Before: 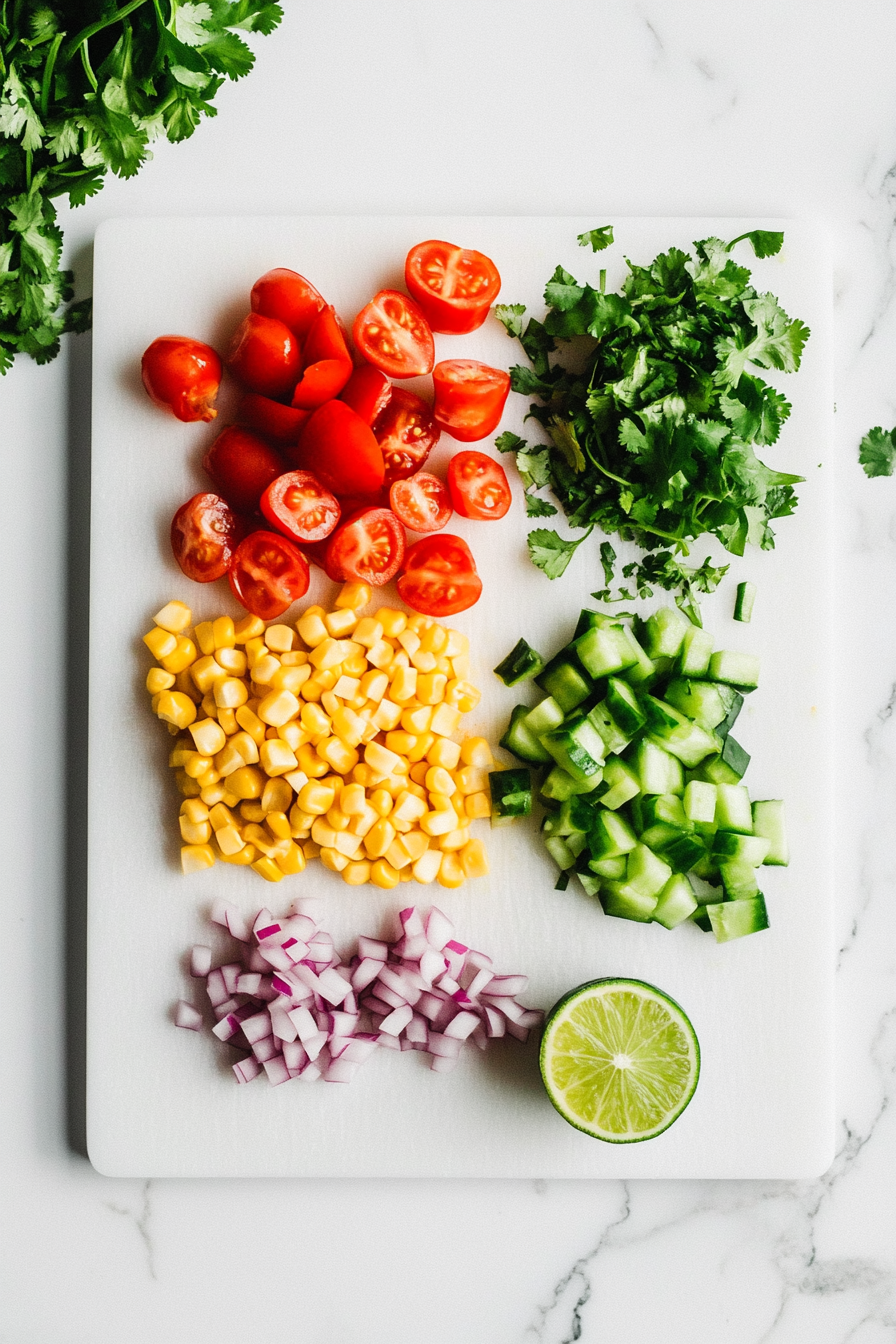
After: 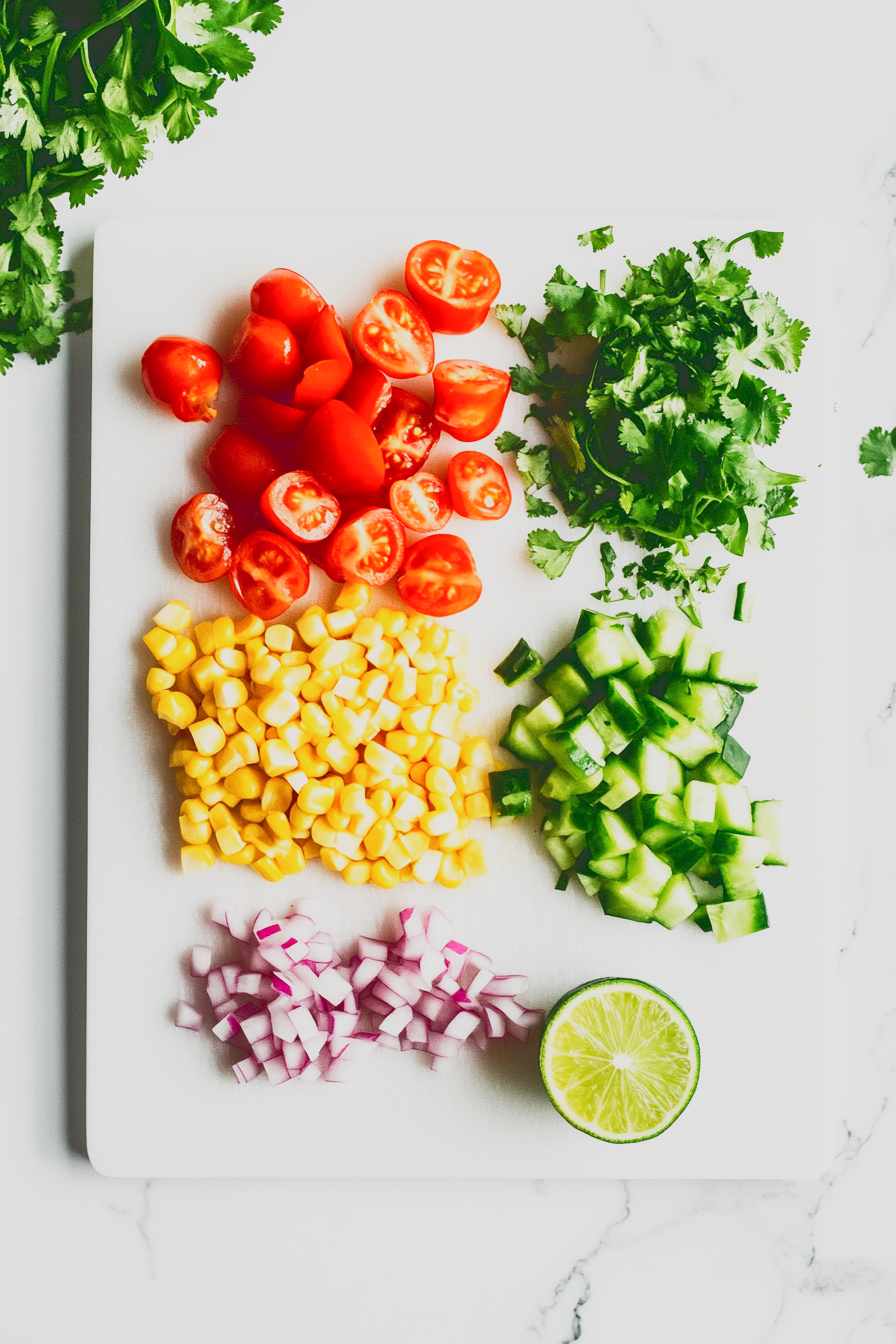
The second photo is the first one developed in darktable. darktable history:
base curve: curves: ch0 [(0, 0) (0.088, 0.125) (0.176, 0.251) (0.354, 0.501) (0.613, 0.749) (1, 0.877)], preserve colors none
tone curve: curves: ch0 [(0, 0.211) (0.15, 0.25) (1, 0.953)], color space Lab, linked channels, preserve colors none
